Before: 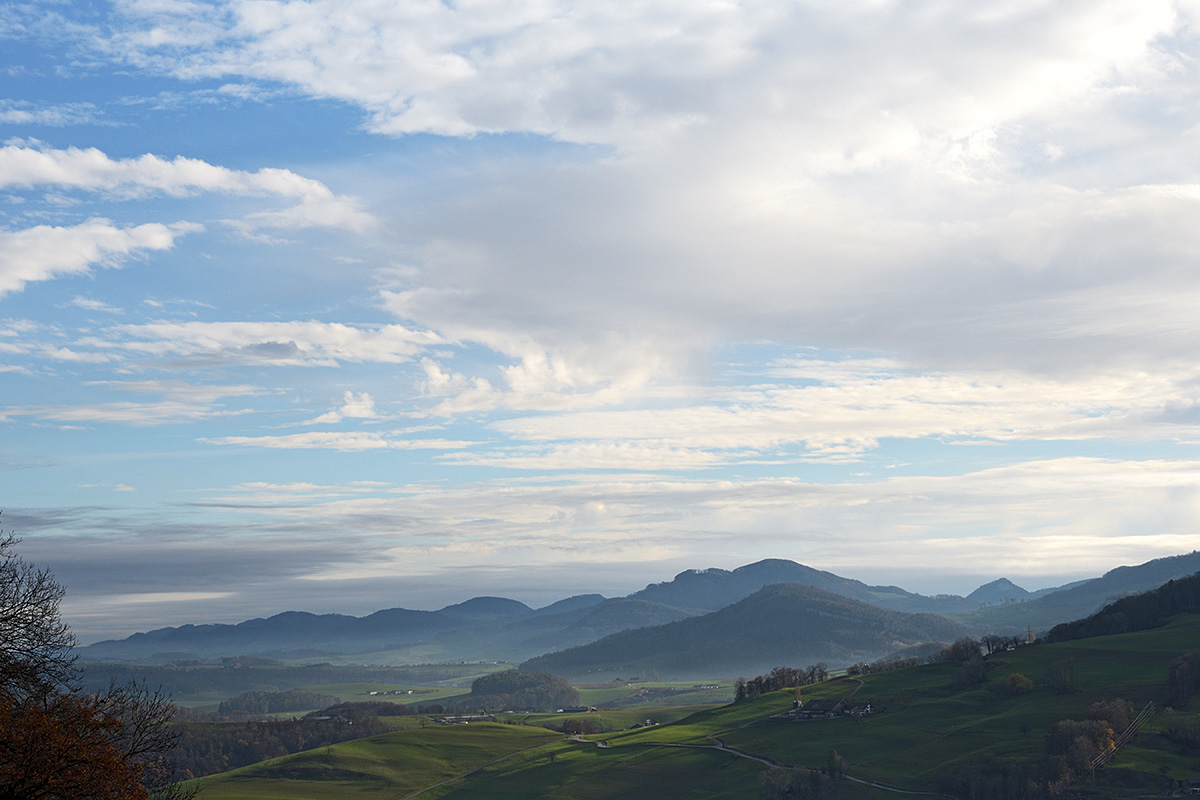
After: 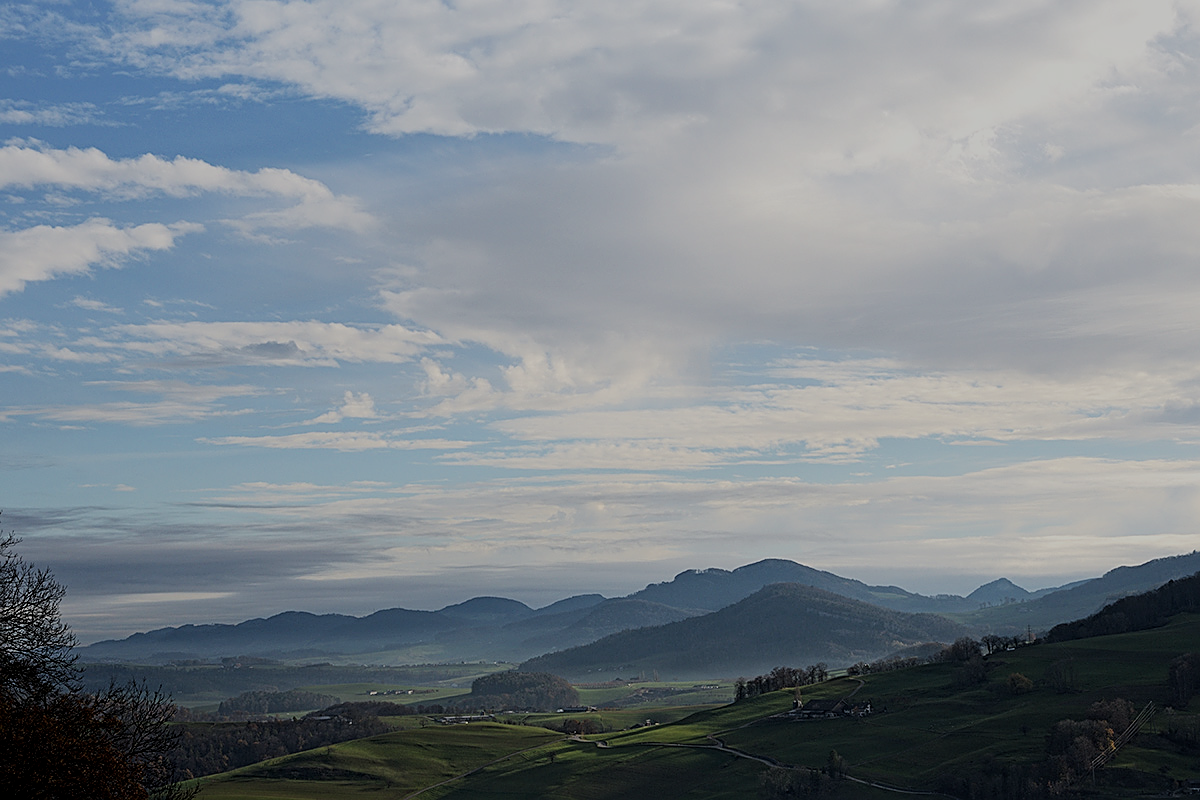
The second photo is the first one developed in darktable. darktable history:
sharpen: on, module defaults
local contrast: highlights 100%, shadows 100%, detail 120%, midtone range 0.2
exposure: exposure -0.582 EV, compensate highlight preservation false
filmic rgb: black relative exposure -7.65 EV, white relative exposure 4.56 EV, hardness 3.61
